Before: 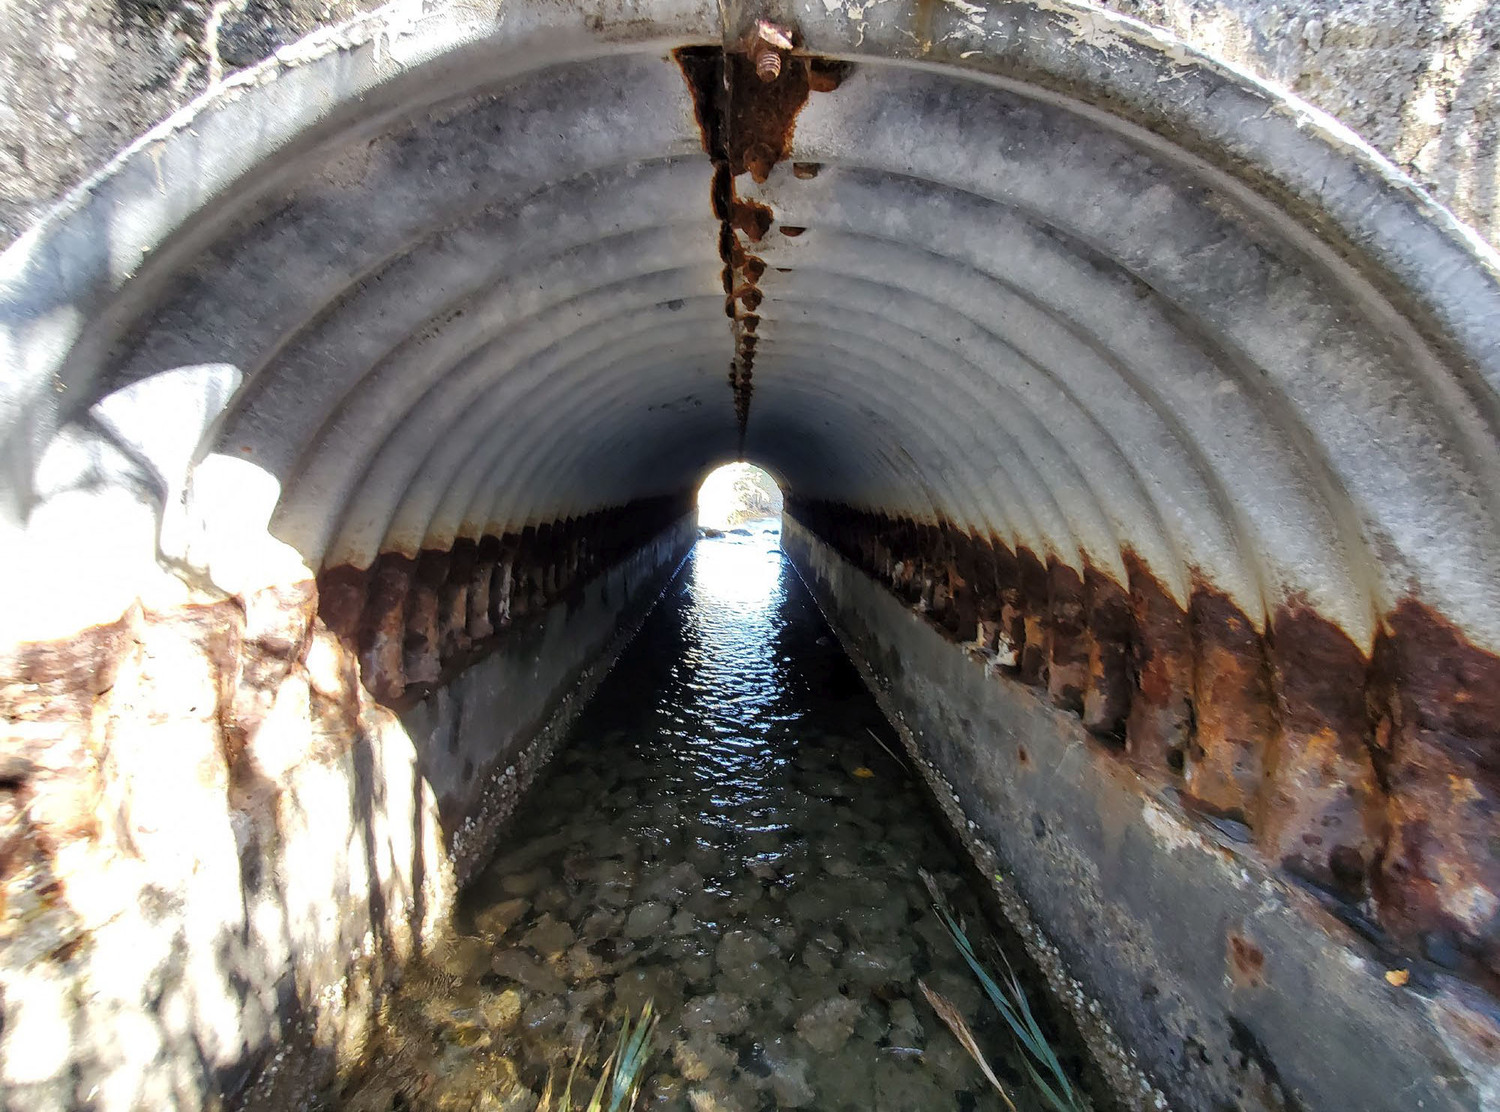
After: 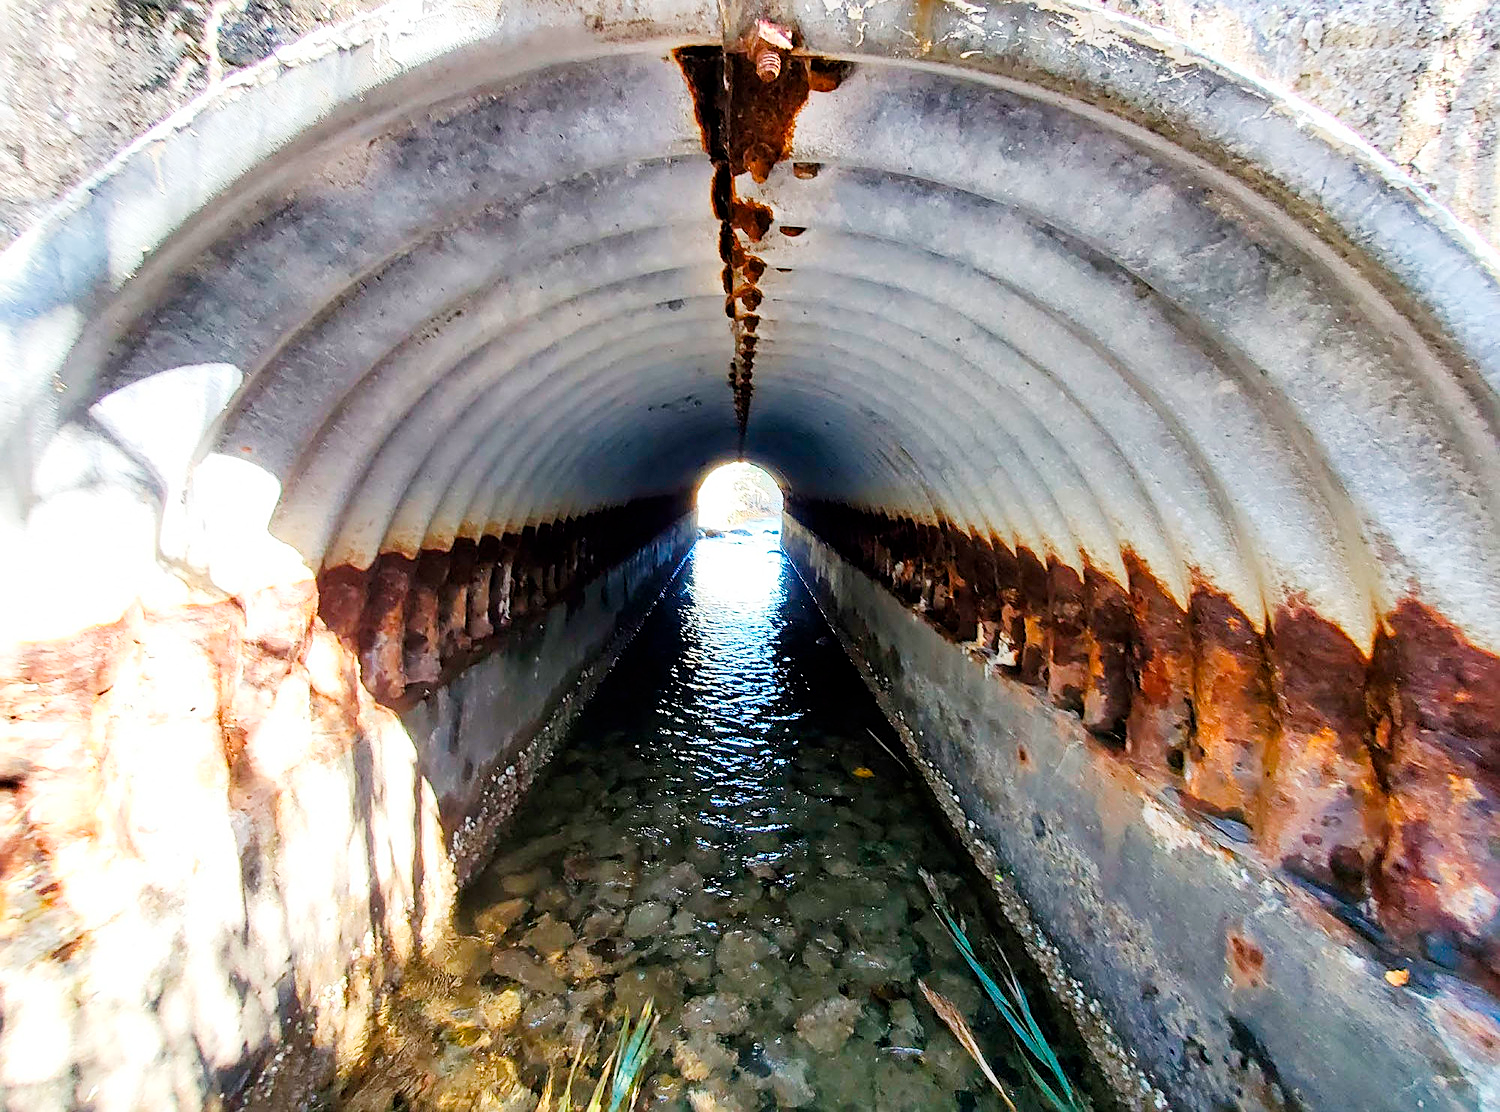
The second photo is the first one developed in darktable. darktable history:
sharpen: on, module defaults
tone curve: curves: ch0 [(0, 0) (0.004, 0.002) (0.02, 0.013) (0.218, 0.218) (0.664, 0.718) (0.832, 0.873) (1, 1)], preserve colors none
base curve: curves: ch0 [(0, 0) (0.204, 0.334) (0.55, 0.733) (1, 1)]
color balance rgb: linear chroma grading › shadows 31.304%, linear chroma grading › global chroma -2.336%, linear chroma grading › mid-tones 3.876%, perceptual saturation grading › global saturation 0.738%
